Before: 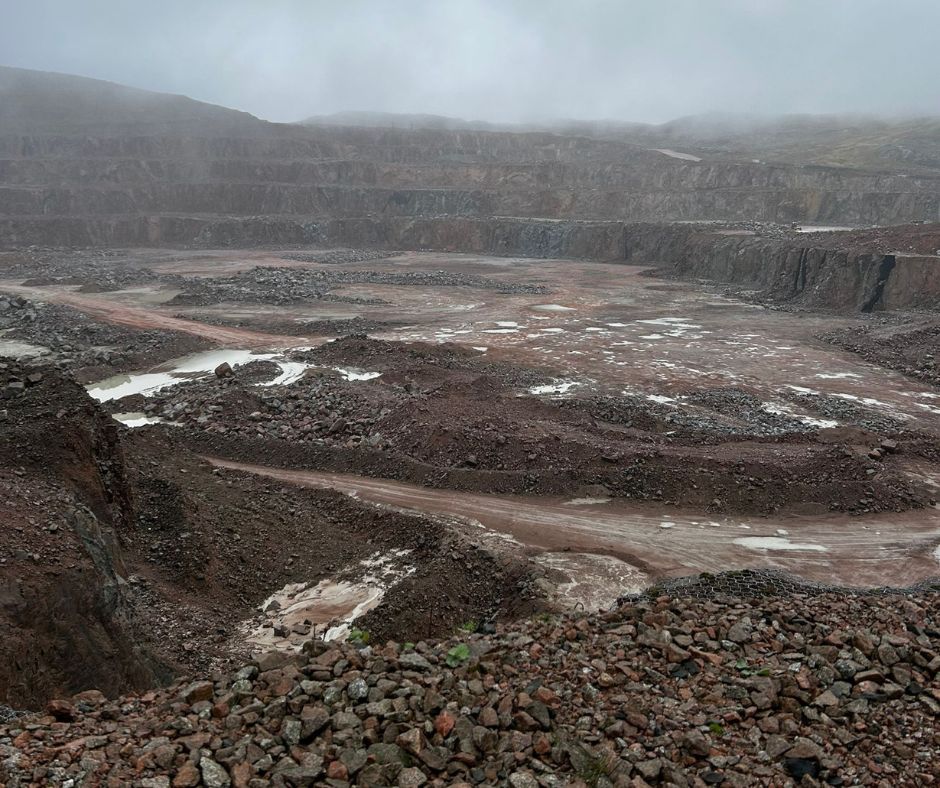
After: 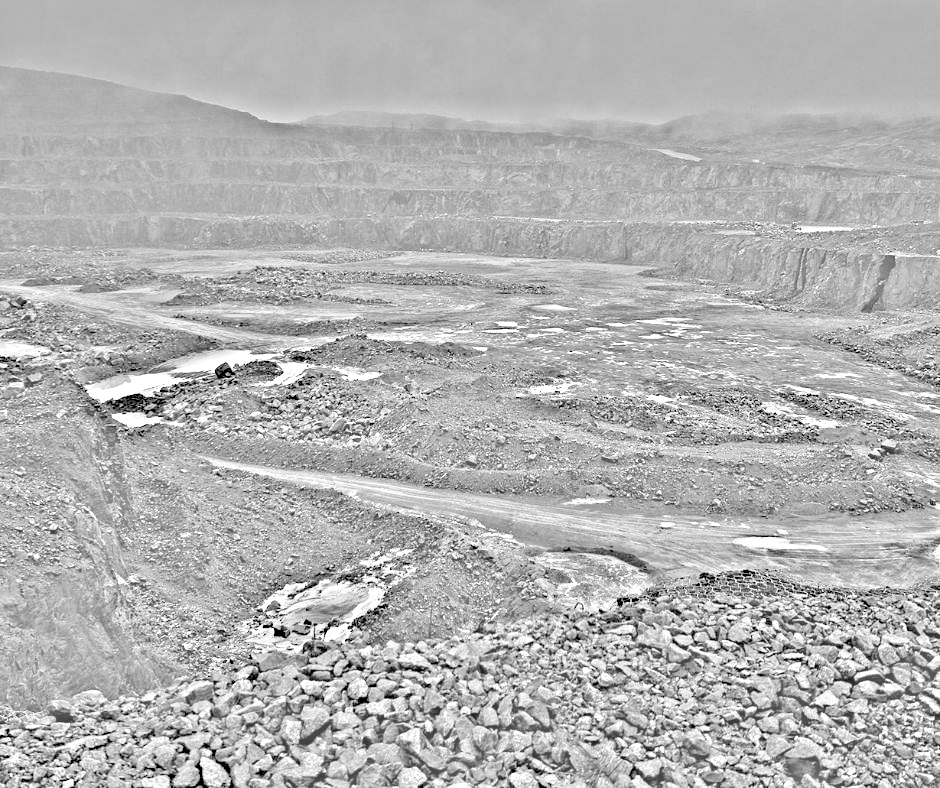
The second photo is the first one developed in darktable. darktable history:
contrast brightness saturation: brightness 1
highpass: on, module defaults
shadows and highlights: shadows 12, white point adjustment 1.2, soften with gaussian
